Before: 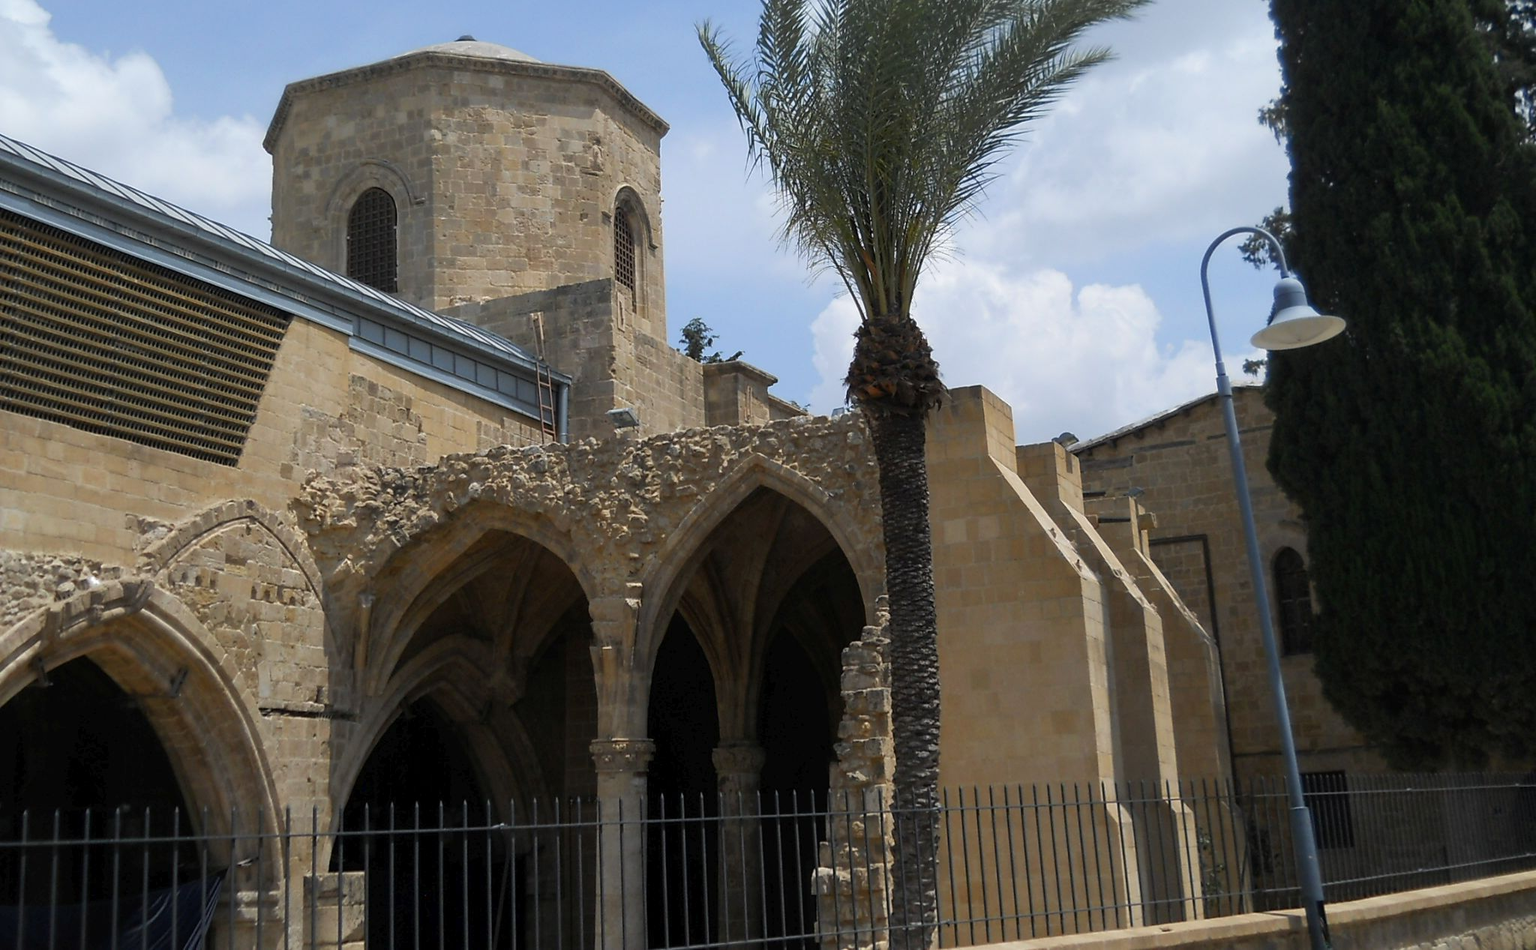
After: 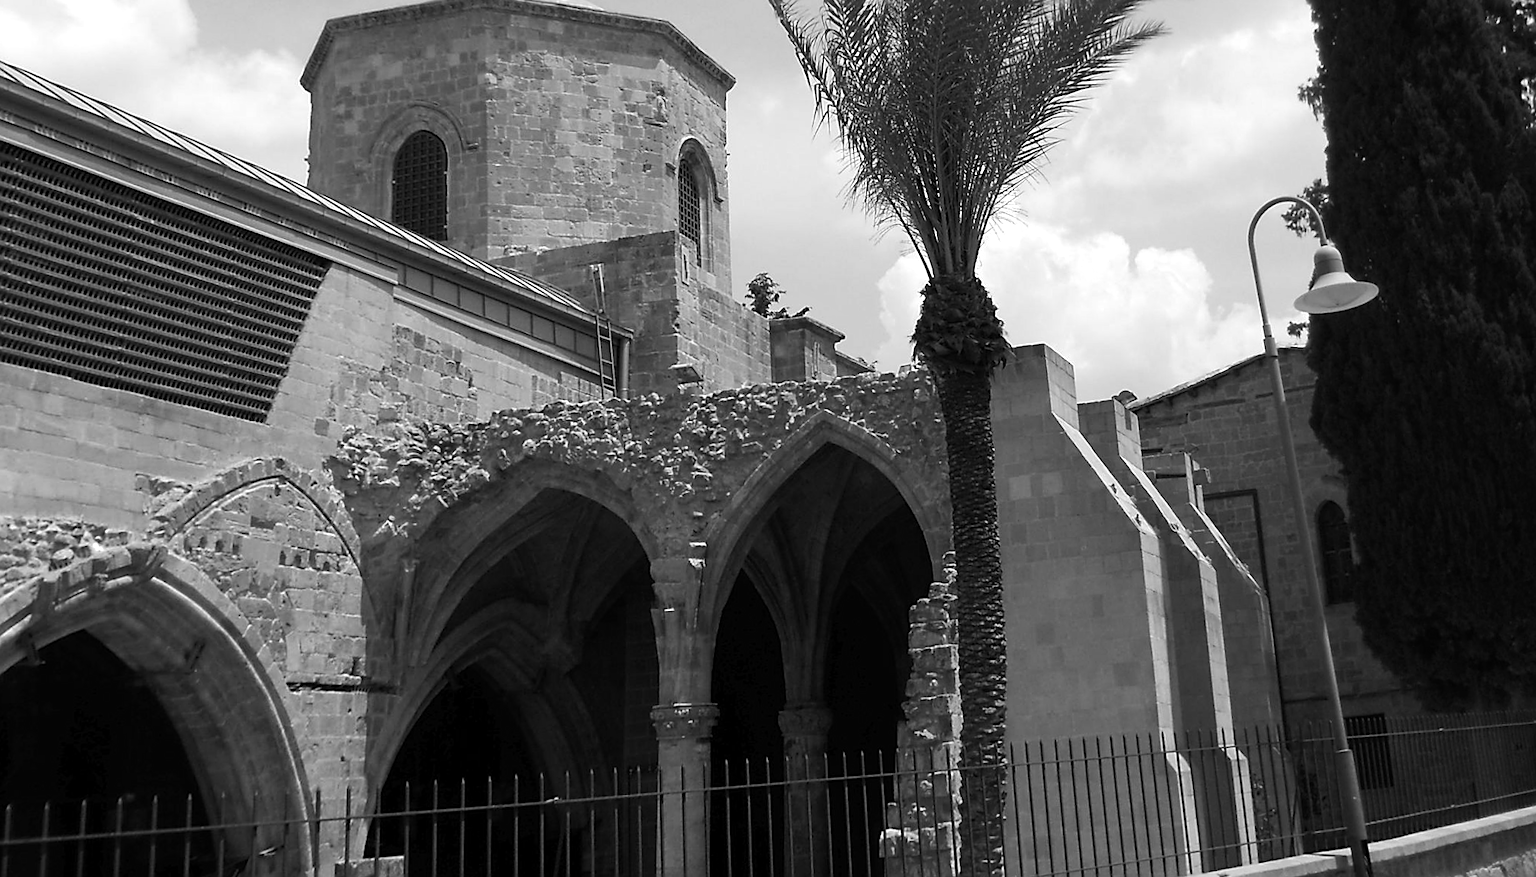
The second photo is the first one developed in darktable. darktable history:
sharpen: on, module defaults
rotate and perspective: rotation -0.013°, lens shift (vertical) -0.027, lens shift (horizontal) 0.178, crop left 0.016, crop right 0.989, crop top 0.082, crop bottom 0.918
tone equalizer: -8 EV -0.417 EV, -7 EV -0.389 EV, -6 EV -0.333 EV, -5 EV -0.222 EV, -3 EV 0.222 EV, -2 EV 0.333 EV, -1 EV 0.389 EV, +0 EV 0.417 EV, edges refinement/feathering 500, mask exposure compensation -1.57 EV, preserve details no
monochrome: on, module defaults
